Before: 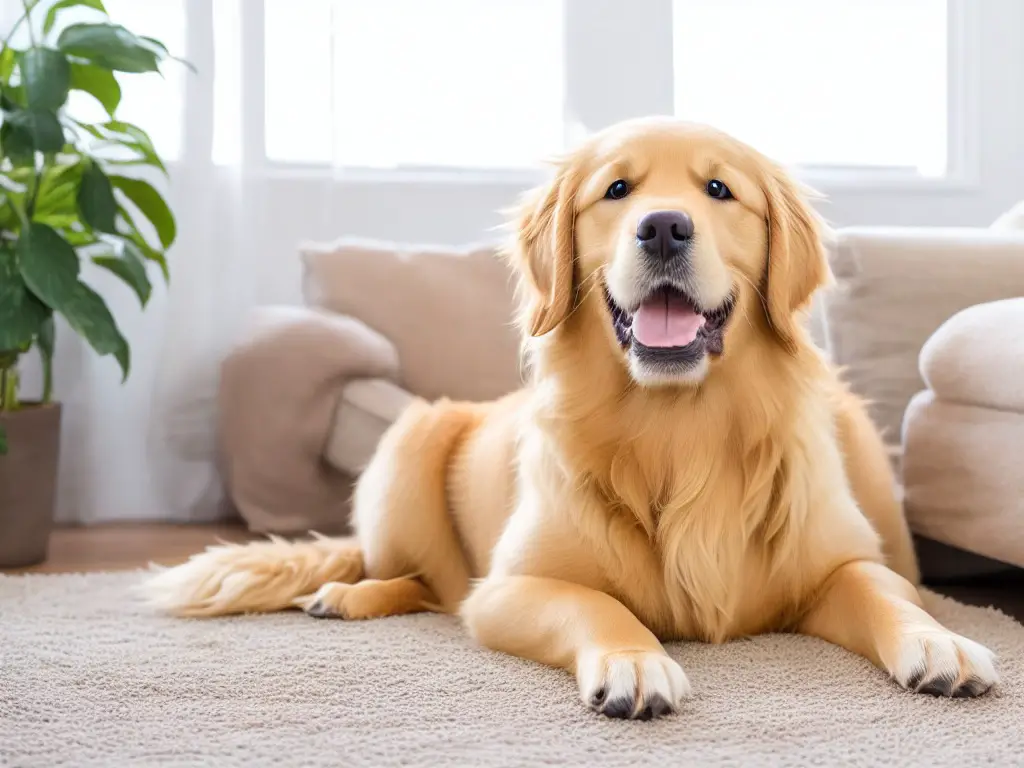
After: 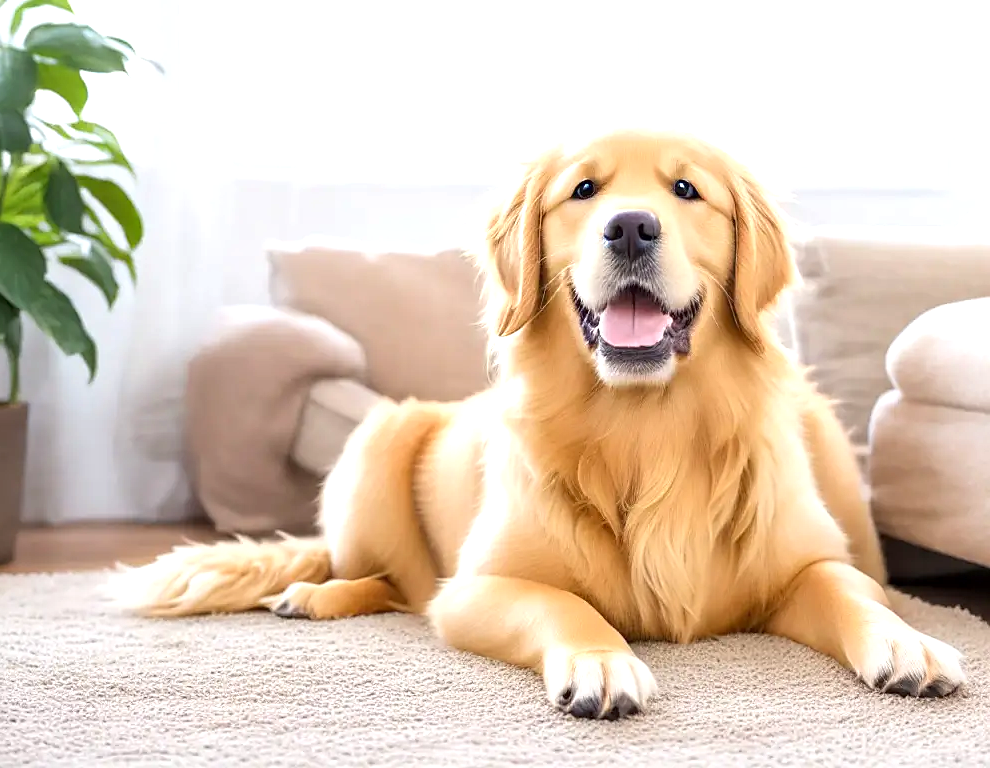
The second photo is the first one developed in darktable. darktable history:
crop and rotate: left 3.238%
exposure: black level correction 0.001, exposure 0.5 EV, compensate exposure bias true, compensate highlight preservation false
local contrast: mode bilateral grid, contrast 10, coarseness 25, detail 115%, midtone range 0.2
sharpen: radius 1.864, amount 0.398, threshold 1.271
